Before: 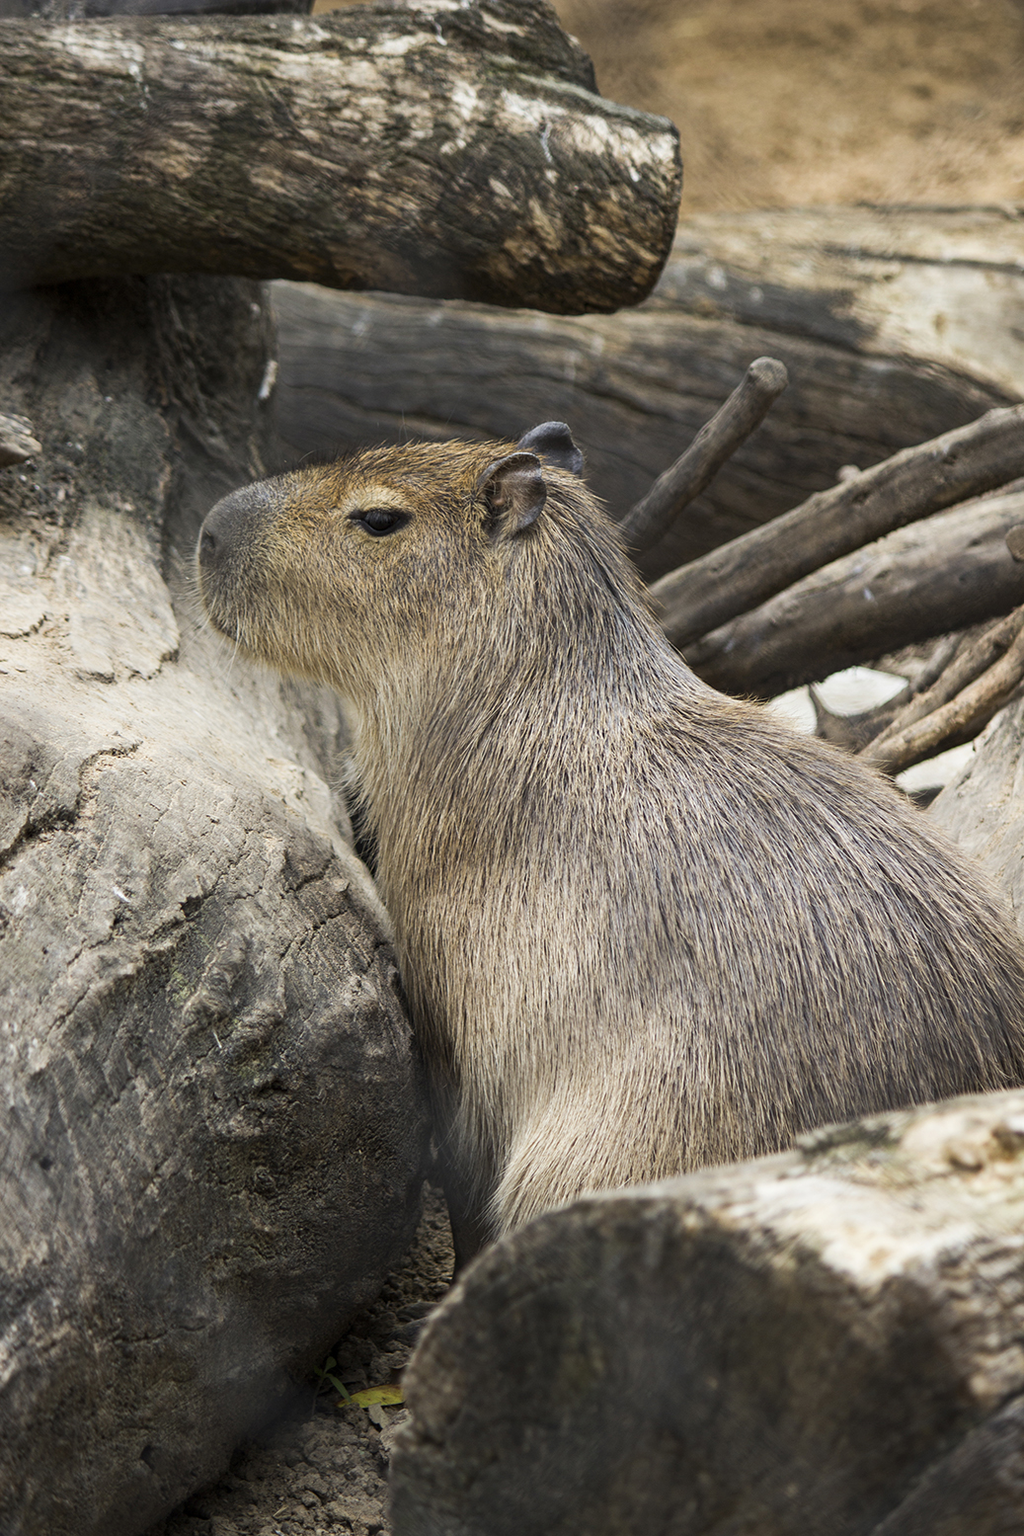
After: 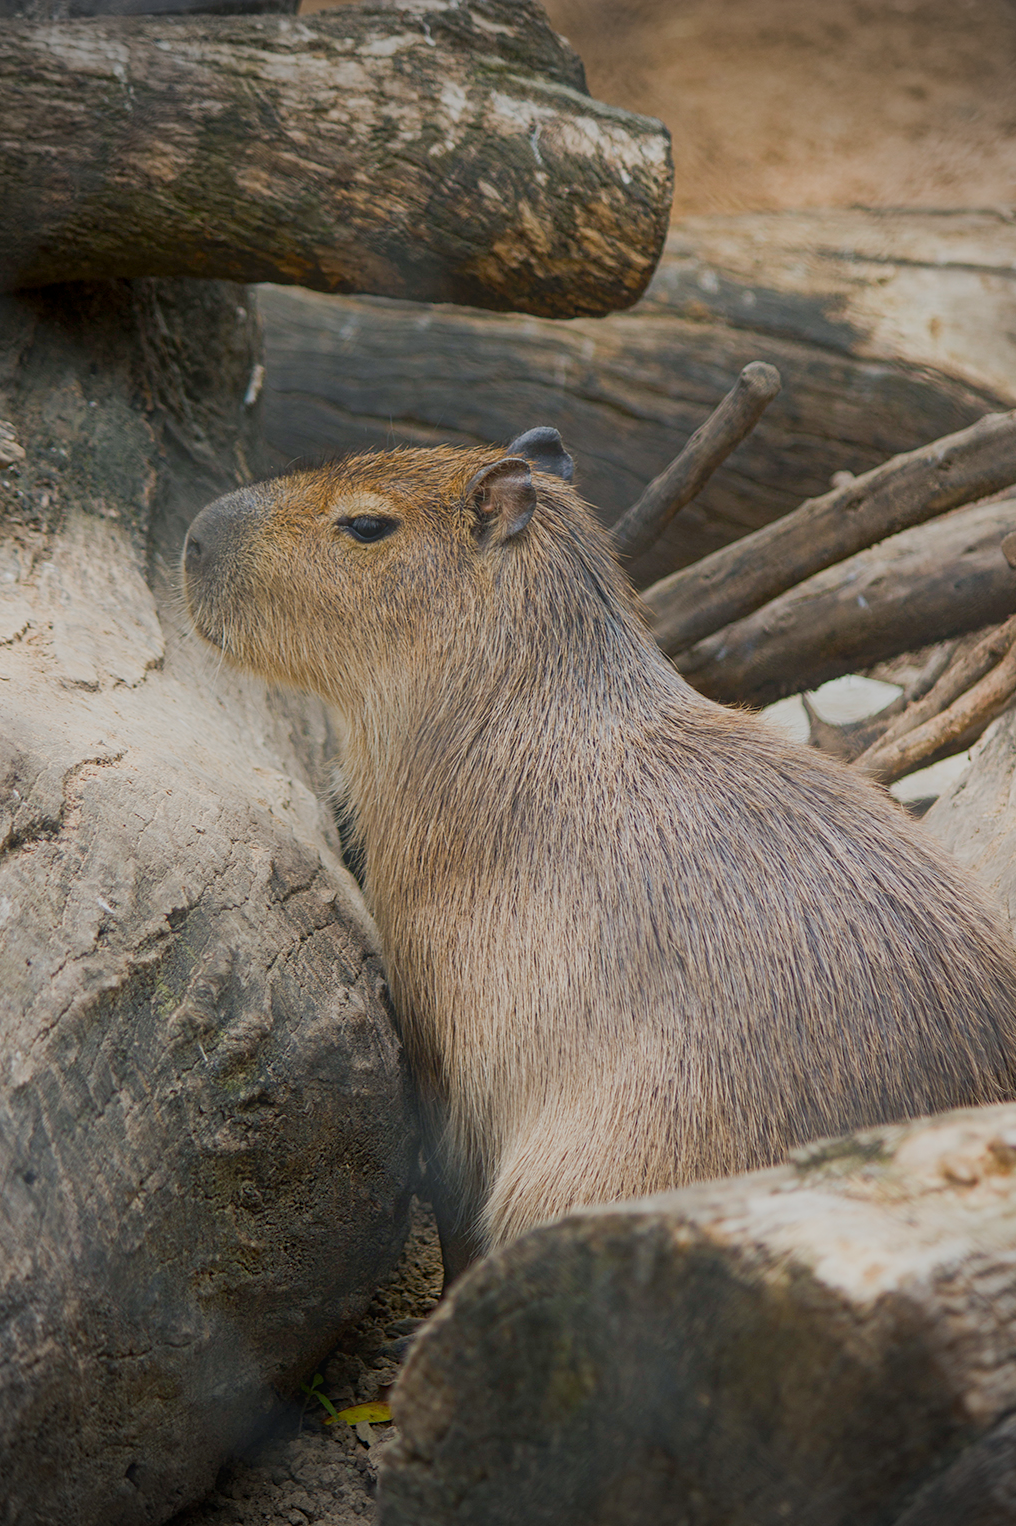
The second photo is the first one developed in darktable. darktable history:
crop: left 1.651%, right 0.282%, bottom 1.86%
color balance rgb: shadows lift › chroma 2.027%, shadows lift › hue 222.65°, global offset › luminance -0.304%, global offset › hue 259.82°, perceptual saturation grading › global saturation 0.115%, perceptual saturation grading › highlights -9.555%, perceptual saturation grading › mid-tones 18.755%, perceptual saturation grading › shadows 28.758%, hue shift -5.55°, contrast -20.698%
contrast equalizer: octaves 7, y [[0.439, 0.44, 0.442, 0.457, 0.493, 0.498], [0.5 ×6], [0.5 ×6], [0 ×6], [0 ×6]]
vignetting: fall-off radius 45.72%
